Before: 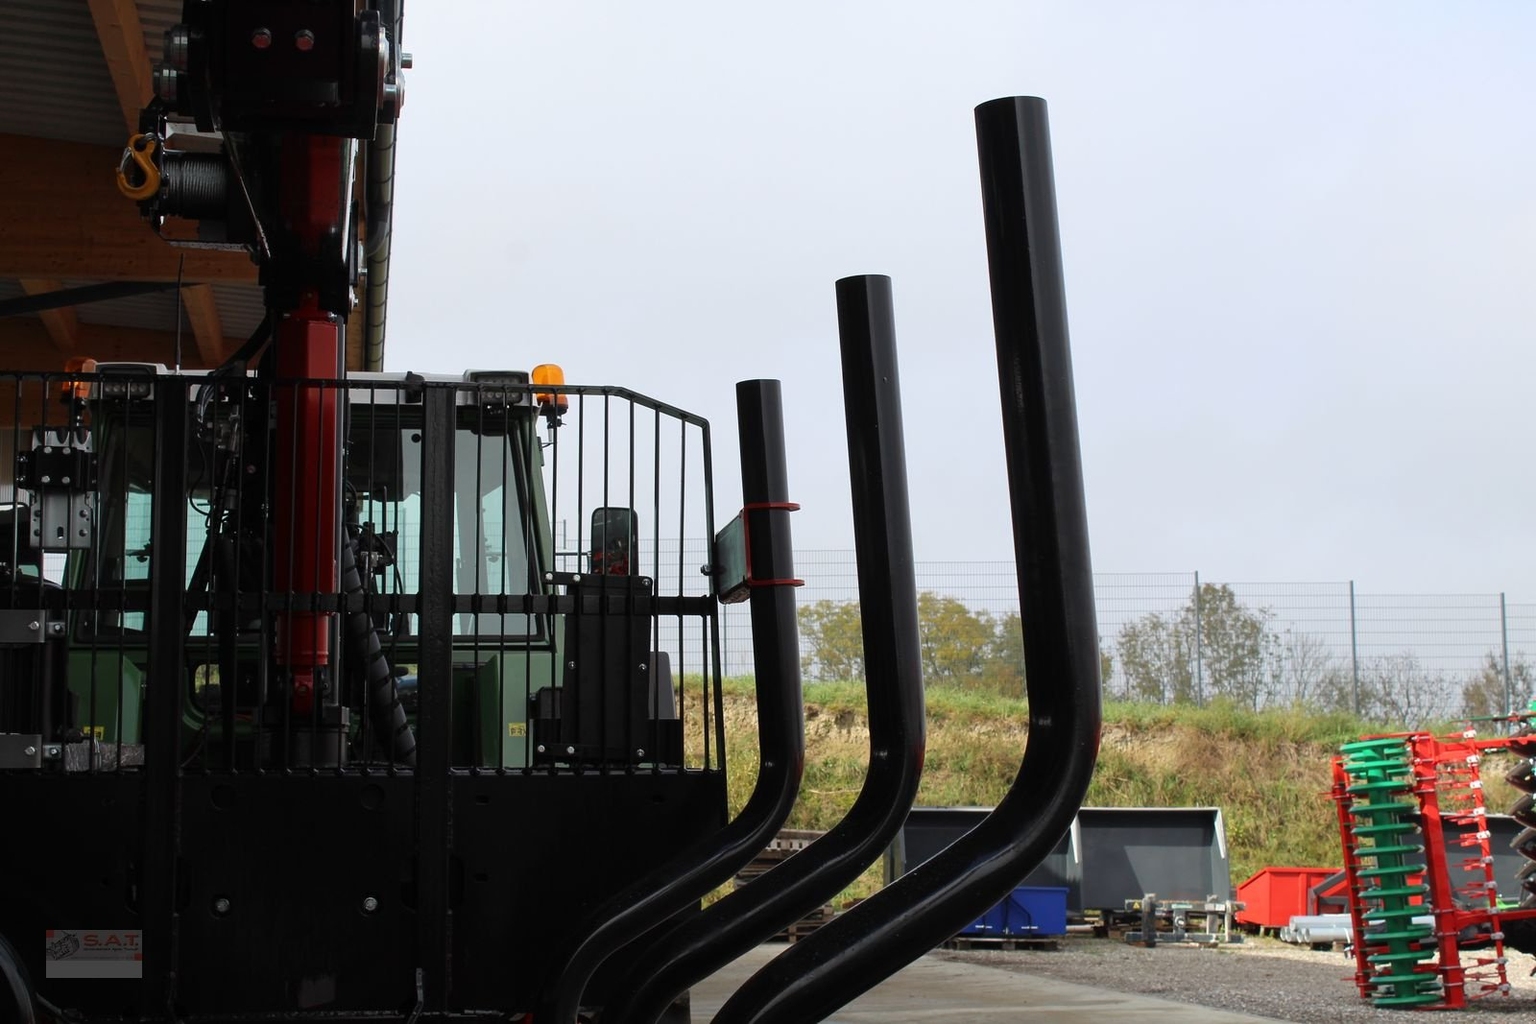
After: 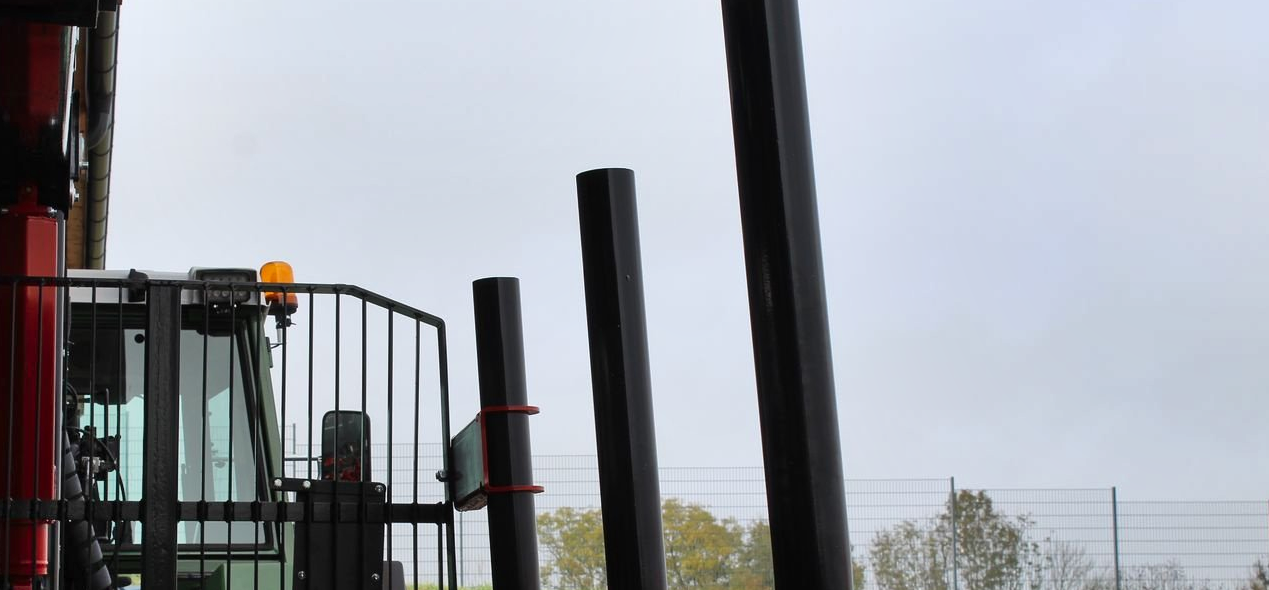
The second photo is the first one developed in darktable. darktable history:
crop: left 18.423%, top 11.071%, right 2.243%, bottom 33.549%
shadows and highlights: soften with gaussian
